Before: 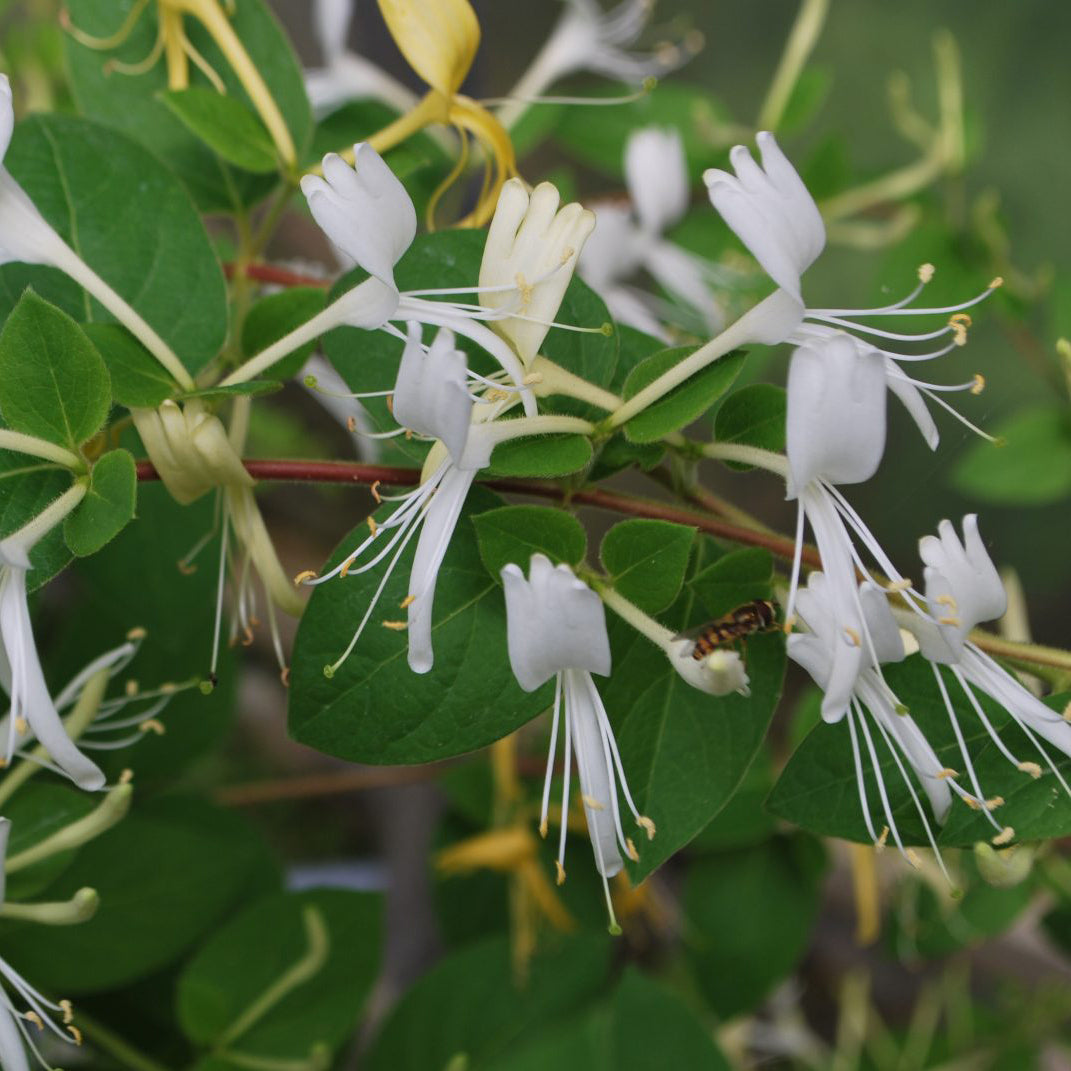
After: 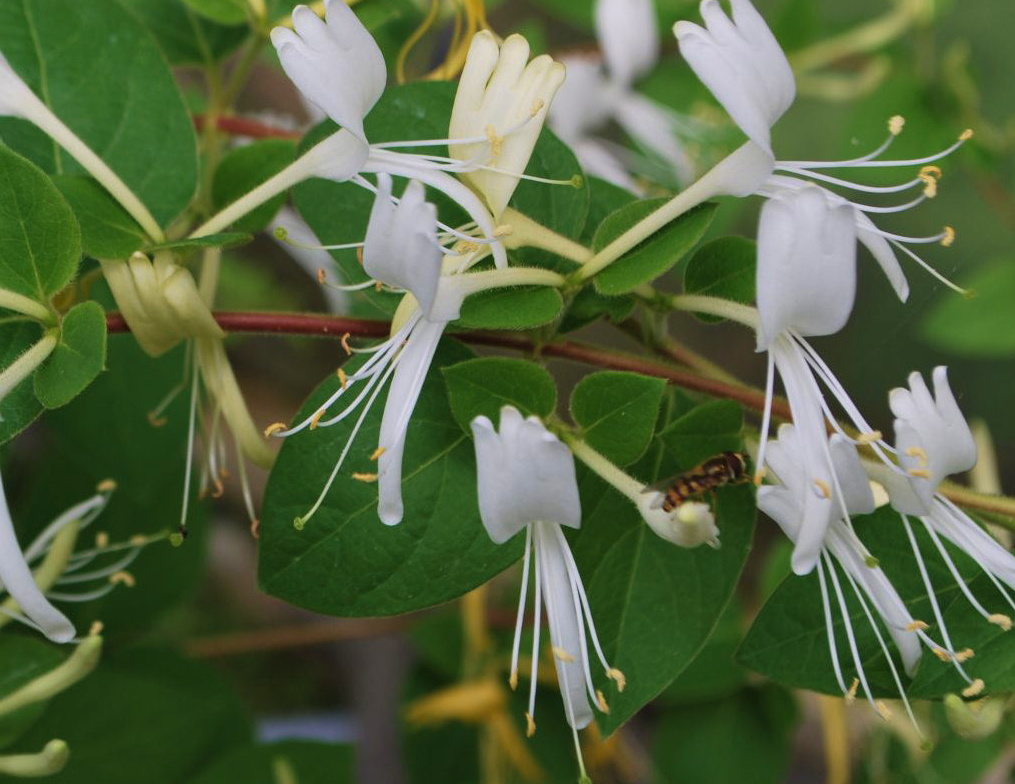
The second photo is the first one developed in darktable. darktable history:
velvia: on, module defaults
crop and rotate: left 2.83%, top 13.828%, right 2.306%, bottom 12.891%
